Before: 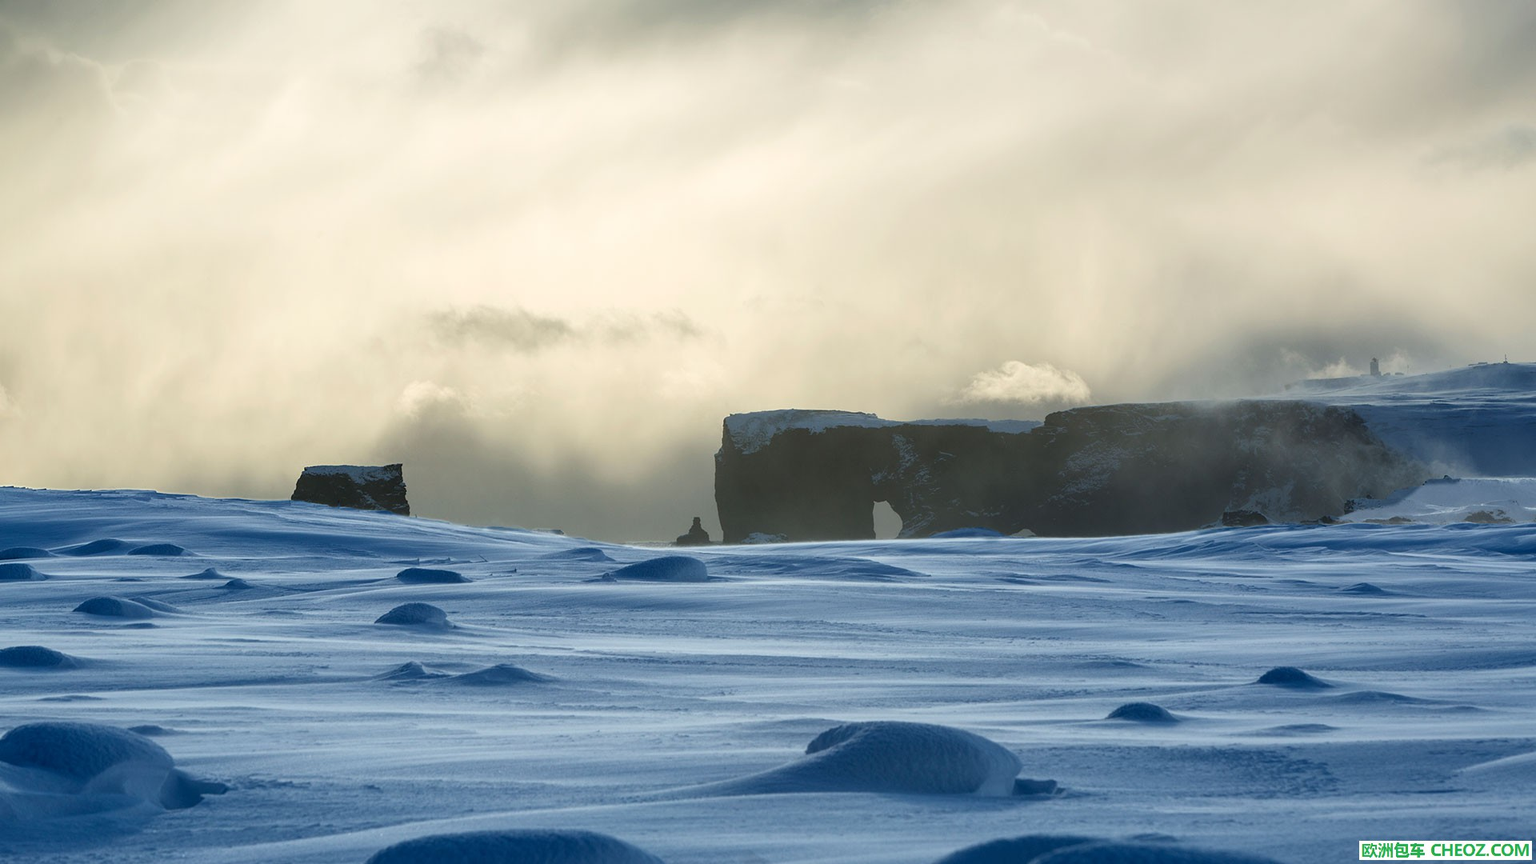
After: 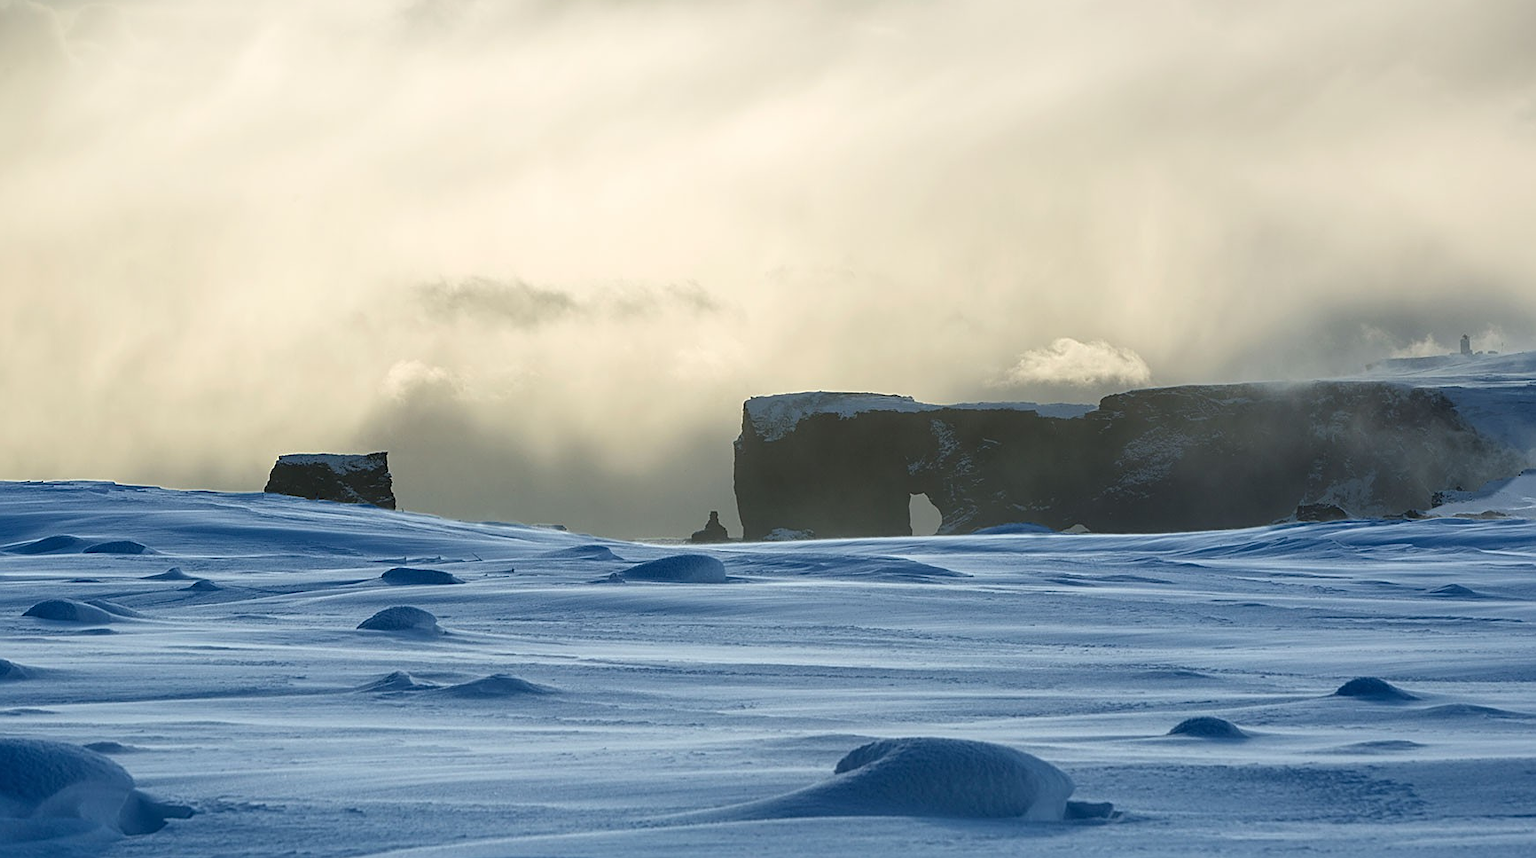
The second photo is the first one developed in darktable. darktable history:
shadows and highlights: shadows 31.17, highlights 0.653, soften with gaussian
crop: left 3.467%, top 6.487%, right 6.3%, bottom 3.335%
sharpen: on, module defaults
